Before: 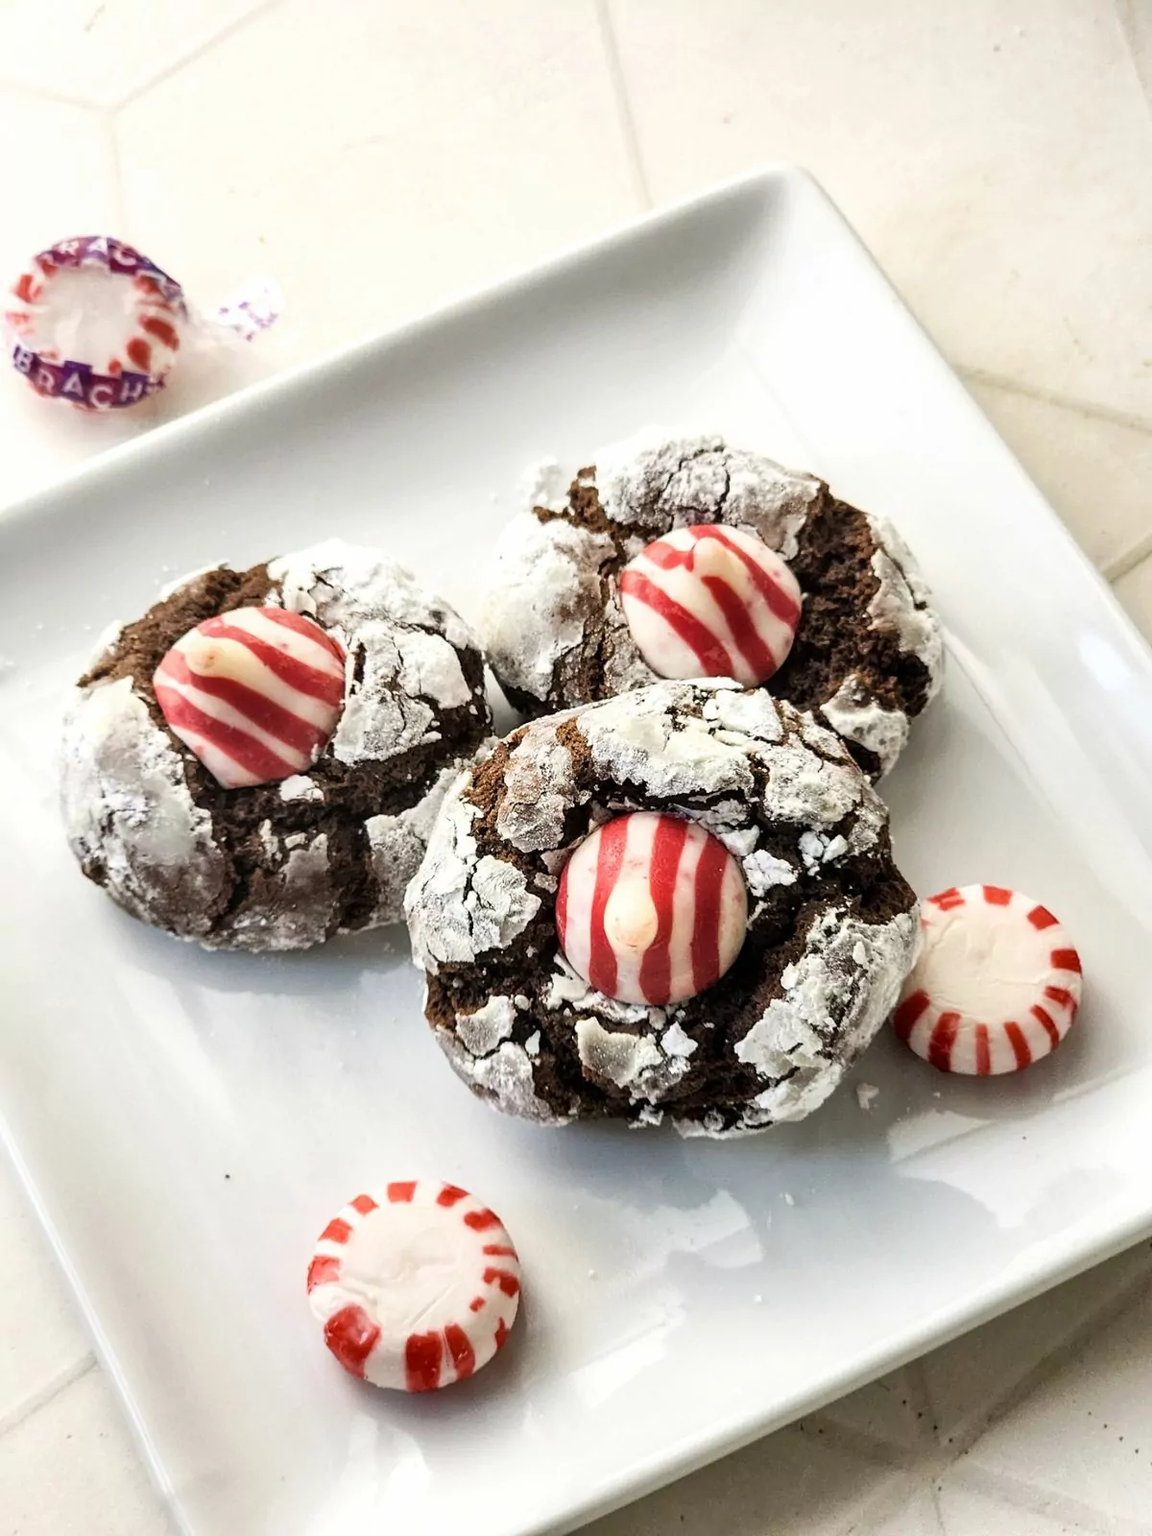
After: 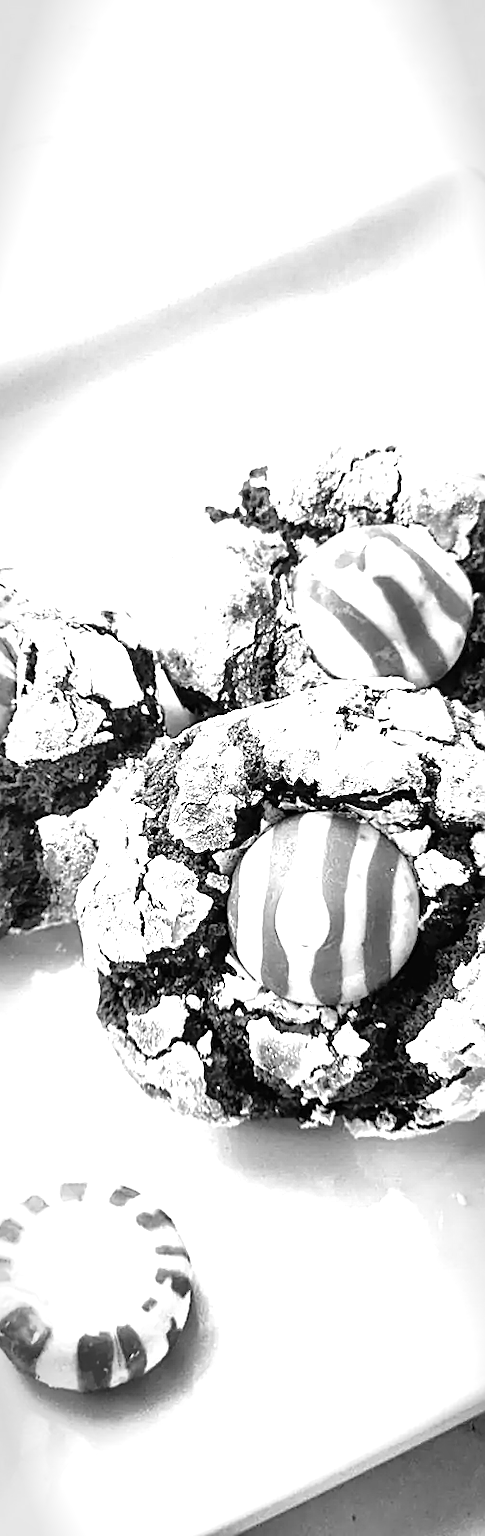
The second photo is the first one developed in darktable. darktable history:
white balance: emerald 1
exposure: black level correction 0, exposure 1.379 EV, compensate exposure bias true, compensate highlight preservation false
crop: left 28.583%, right 29.231%
shadows and highlights: shadows 37.27, highlights -28.18, soften with gaussian
sharpen: on, module defaults
monochrome: on, module defaults
vignetting: automatic ratio true
tone curve: curves: ch0 [(0, 0) (0.003, 0.021) (0.011, 0.021) (0.025, 0.021) (0.044, 0.033) (0.069, 0.053) (0.1, 0.08) (0.136, 0.114) (0.177, 0.171) (0.224, 0.246) (0.277, 0.332) (0.335, 0.424) (0.399, 0.496) (0.468, 0.561) (0.543, 0.627) (0.623, 0.685) (0.709, 0.741) (0.801, 0.813) (0.898, 0.902) (1, 1)], preserve colors none
